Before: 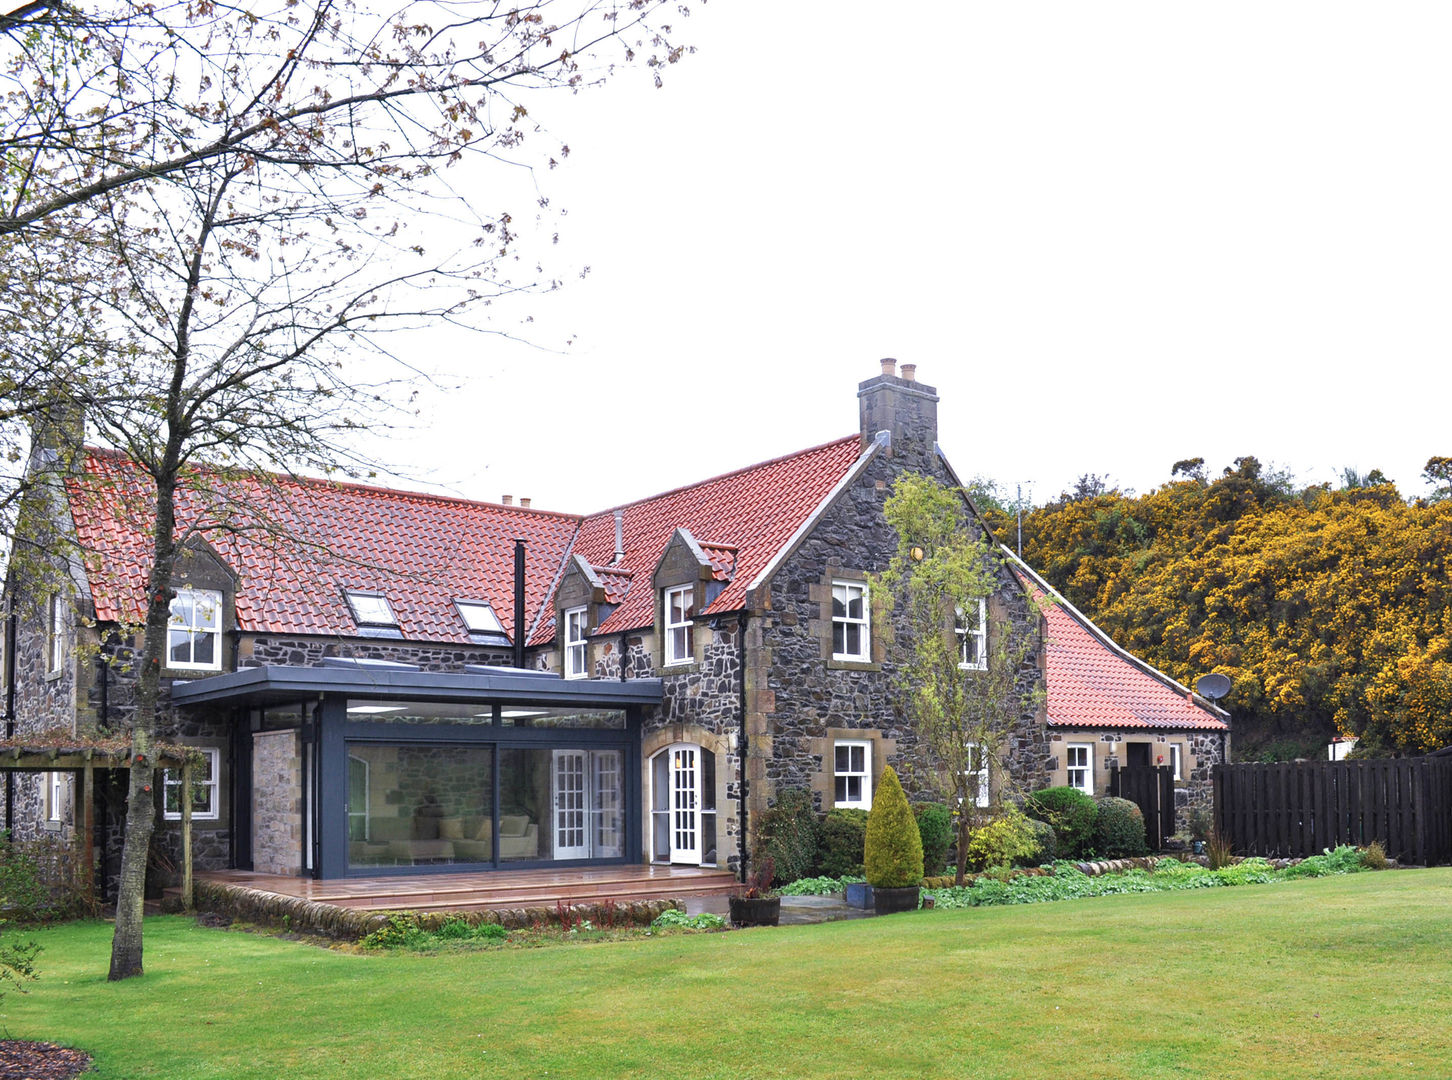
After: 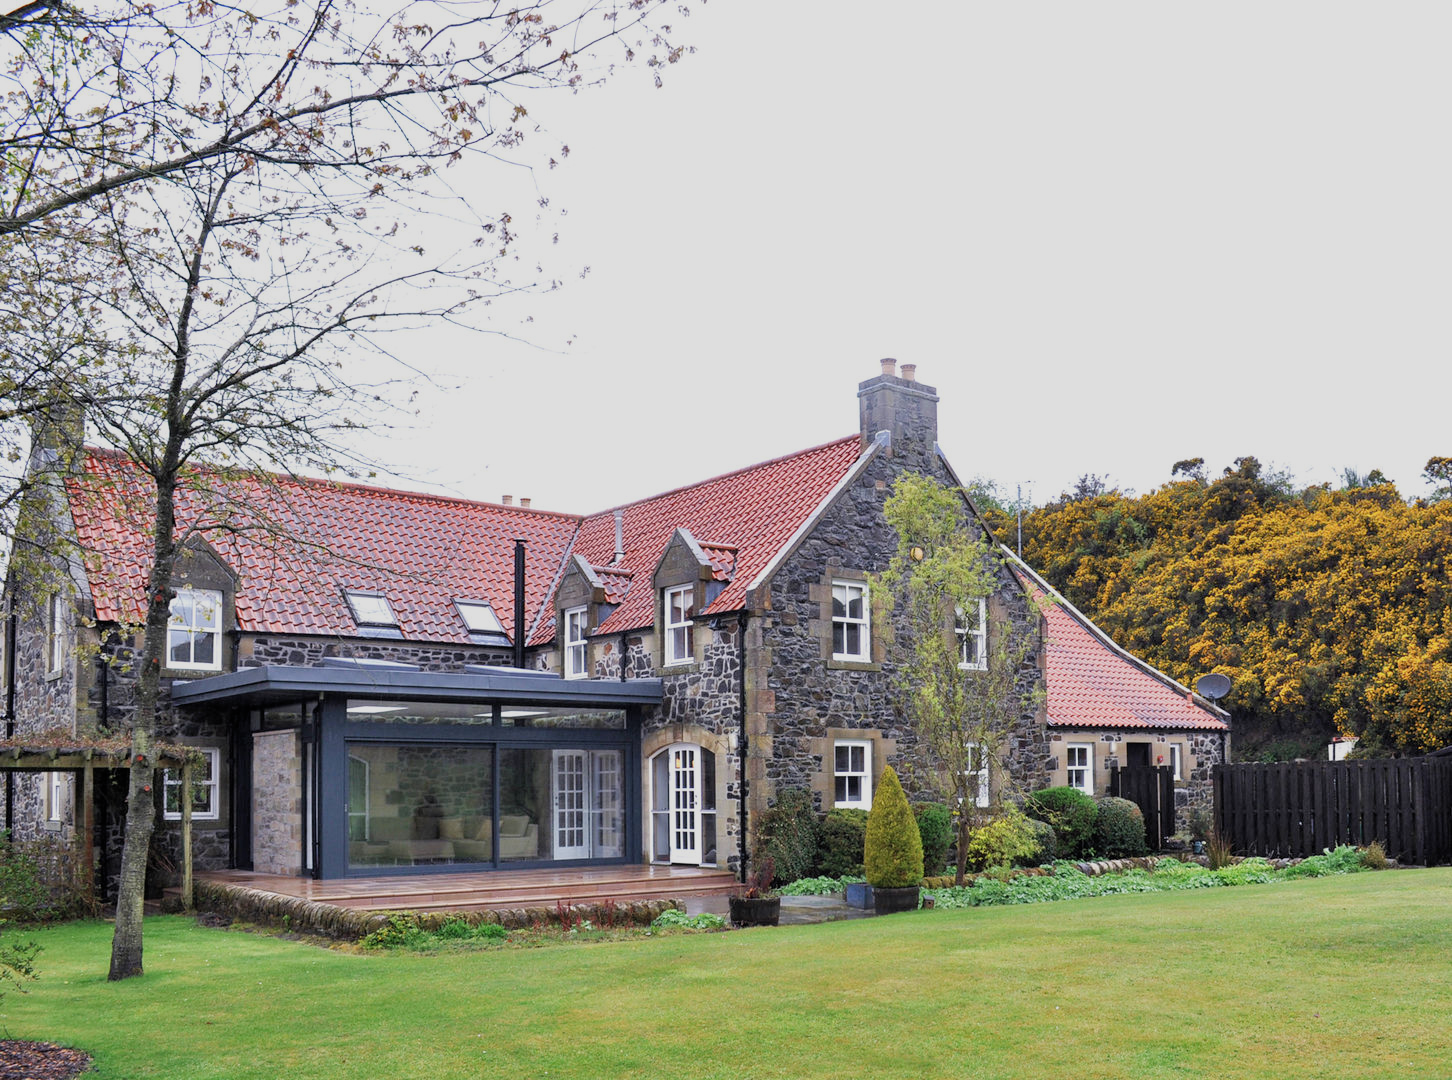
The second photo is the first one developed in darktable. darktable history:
filmic rgb: middle gray luminance 18.25%, black relative exposure -11.22 EV, white relative exposure 3.73 EV, target black luminance 0%, hardness 5.81, latitude 57.05%, contrast 0.964, shadows ↔ highlights balance 49.92%
